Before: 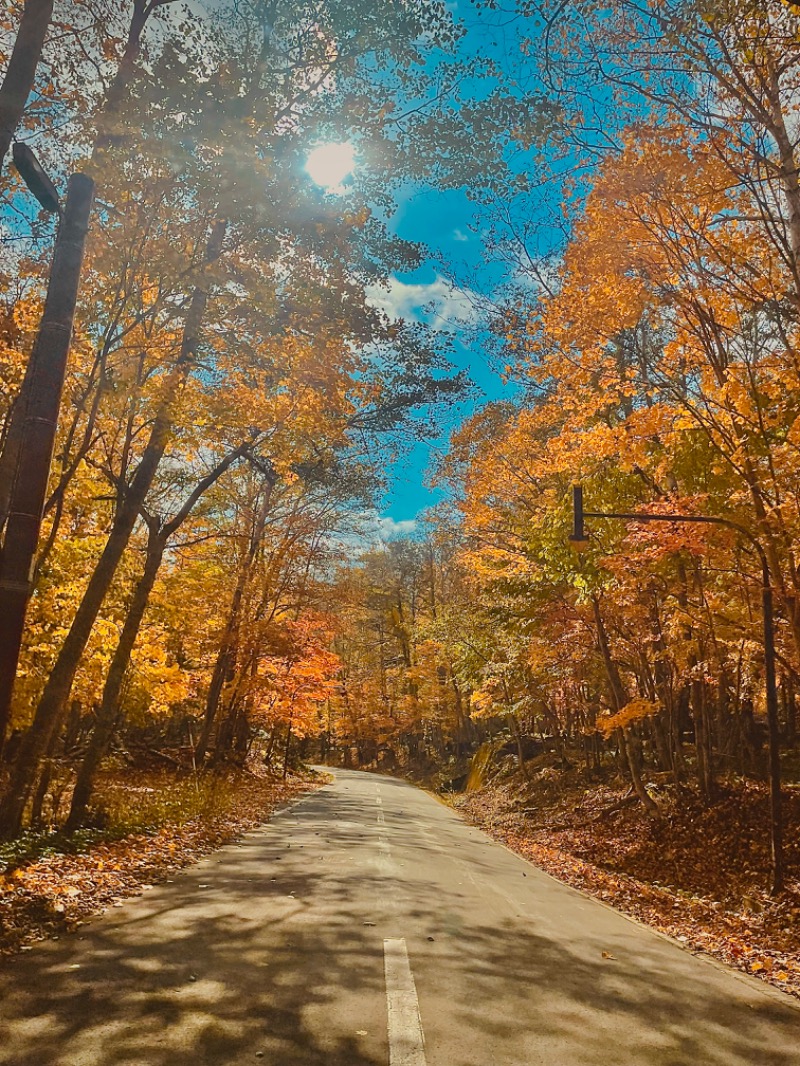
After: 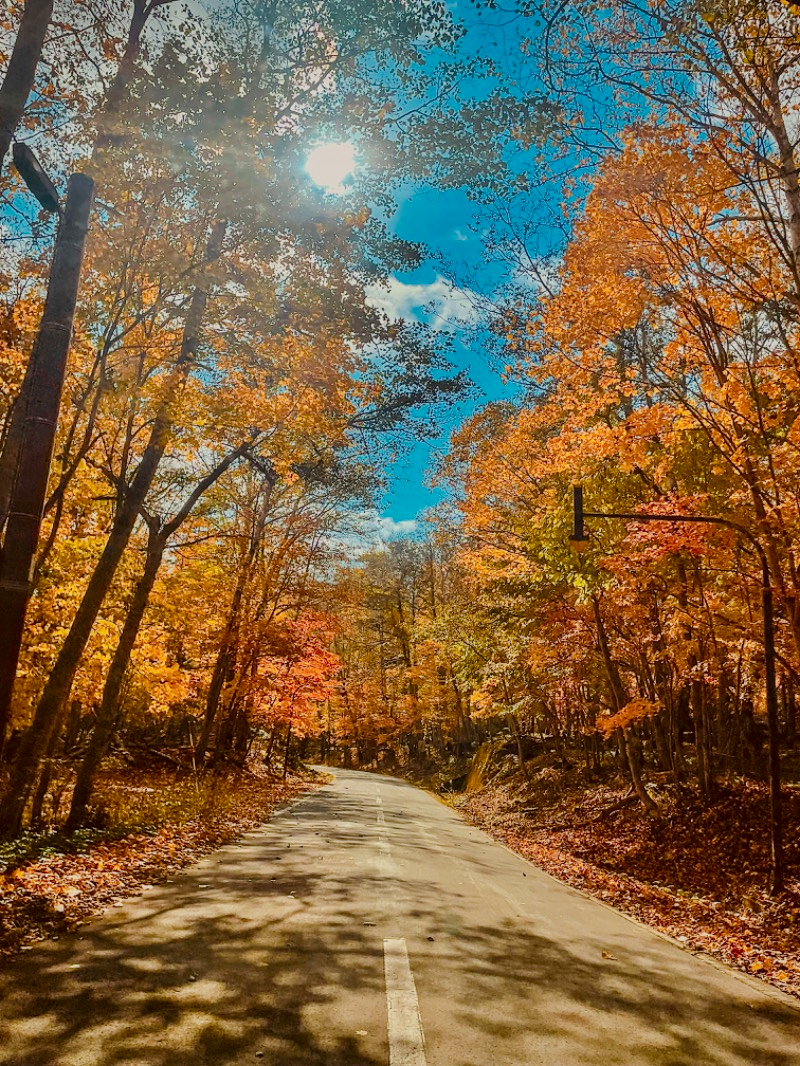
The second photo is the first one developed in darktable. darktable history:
exposure: exposure 0.605 EV, compensate exposure bias true, compensate highlight preservation false
contrast brightness saturation: contrast 0.069, brightness -0.15, saturation 0.111
filmic rgb: black relative exposure -7.65 EV, white relative exposure 4.56 EV, hardness 3.61
local contrast: on, module defaults
